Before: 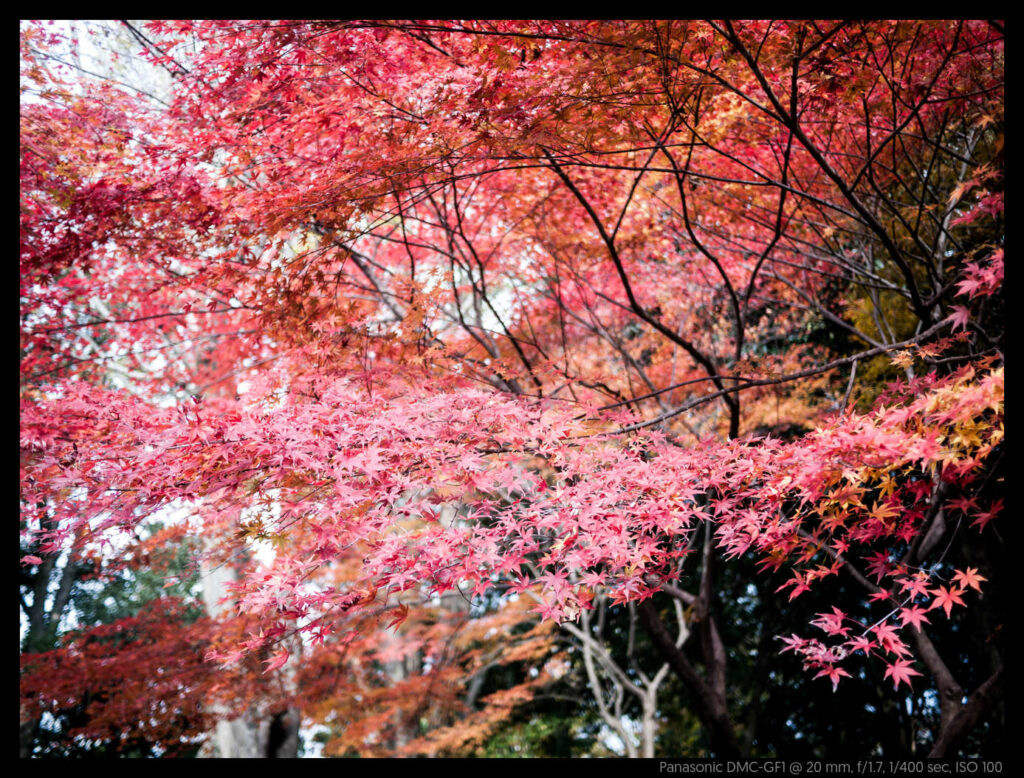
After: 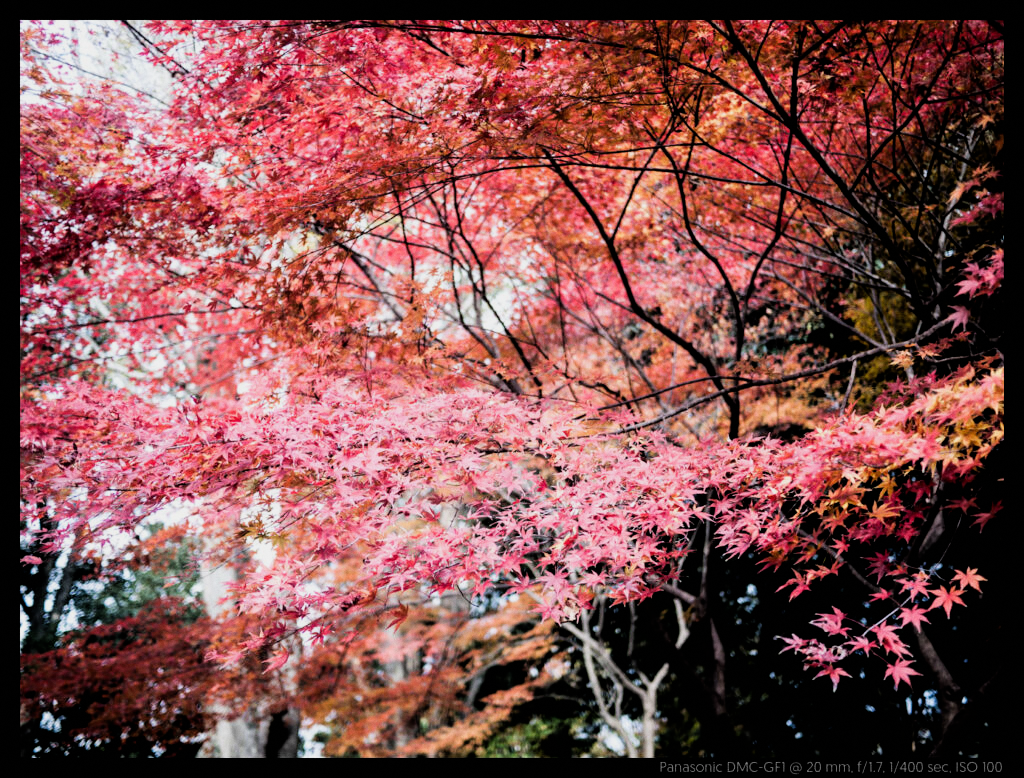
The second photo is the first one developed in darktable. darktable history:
filmic rgb: black relative exposure -5 EV, white relative exposure 3.2 EV, hardness 3.42, contrast 1.2, highlights saturation mix -50%
grain: coarseness 0.09 ISO, strength 10%
